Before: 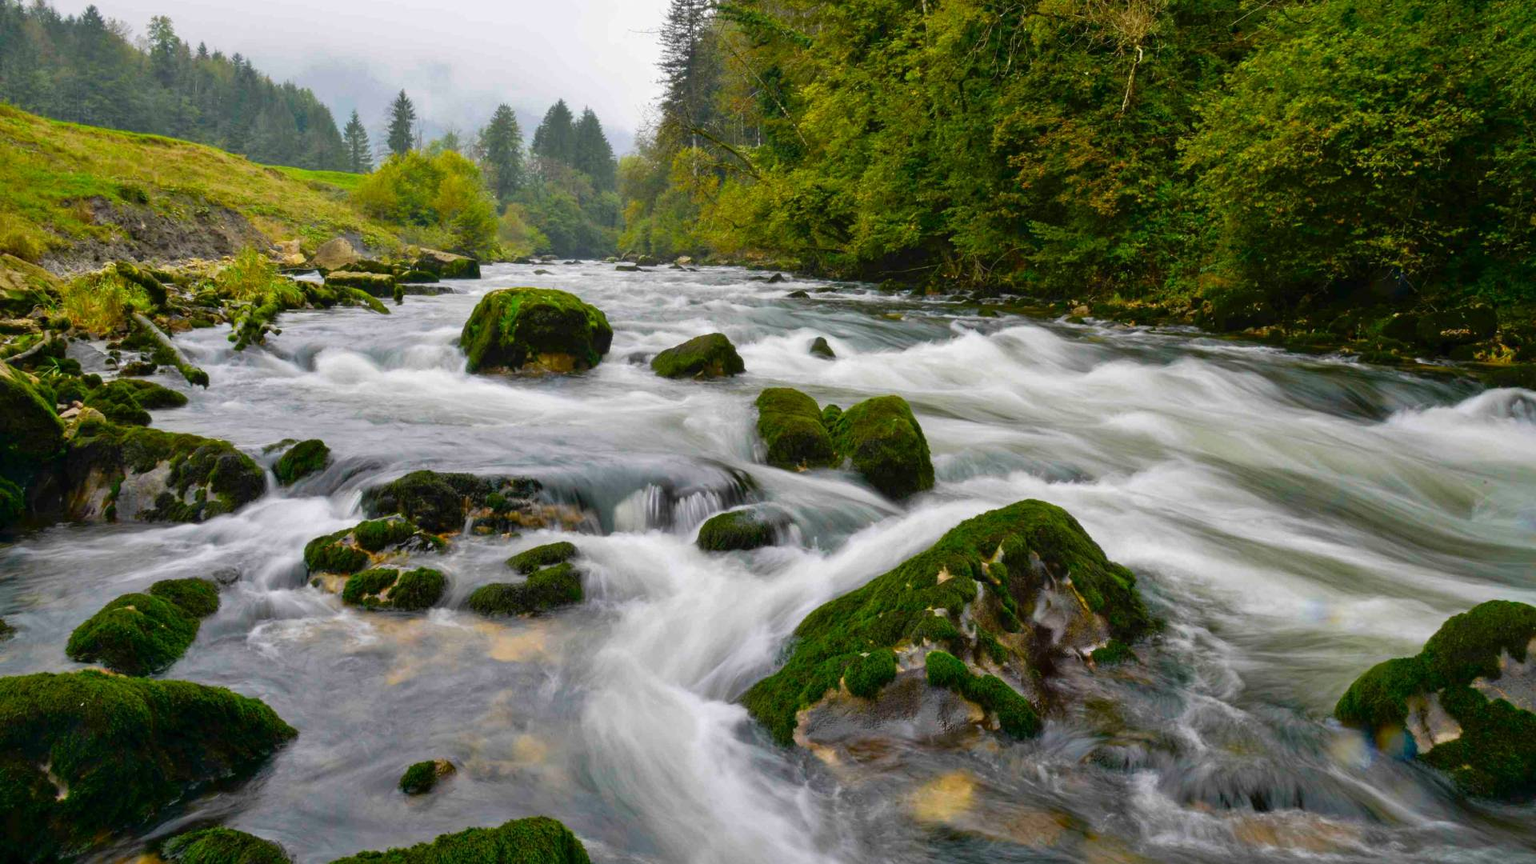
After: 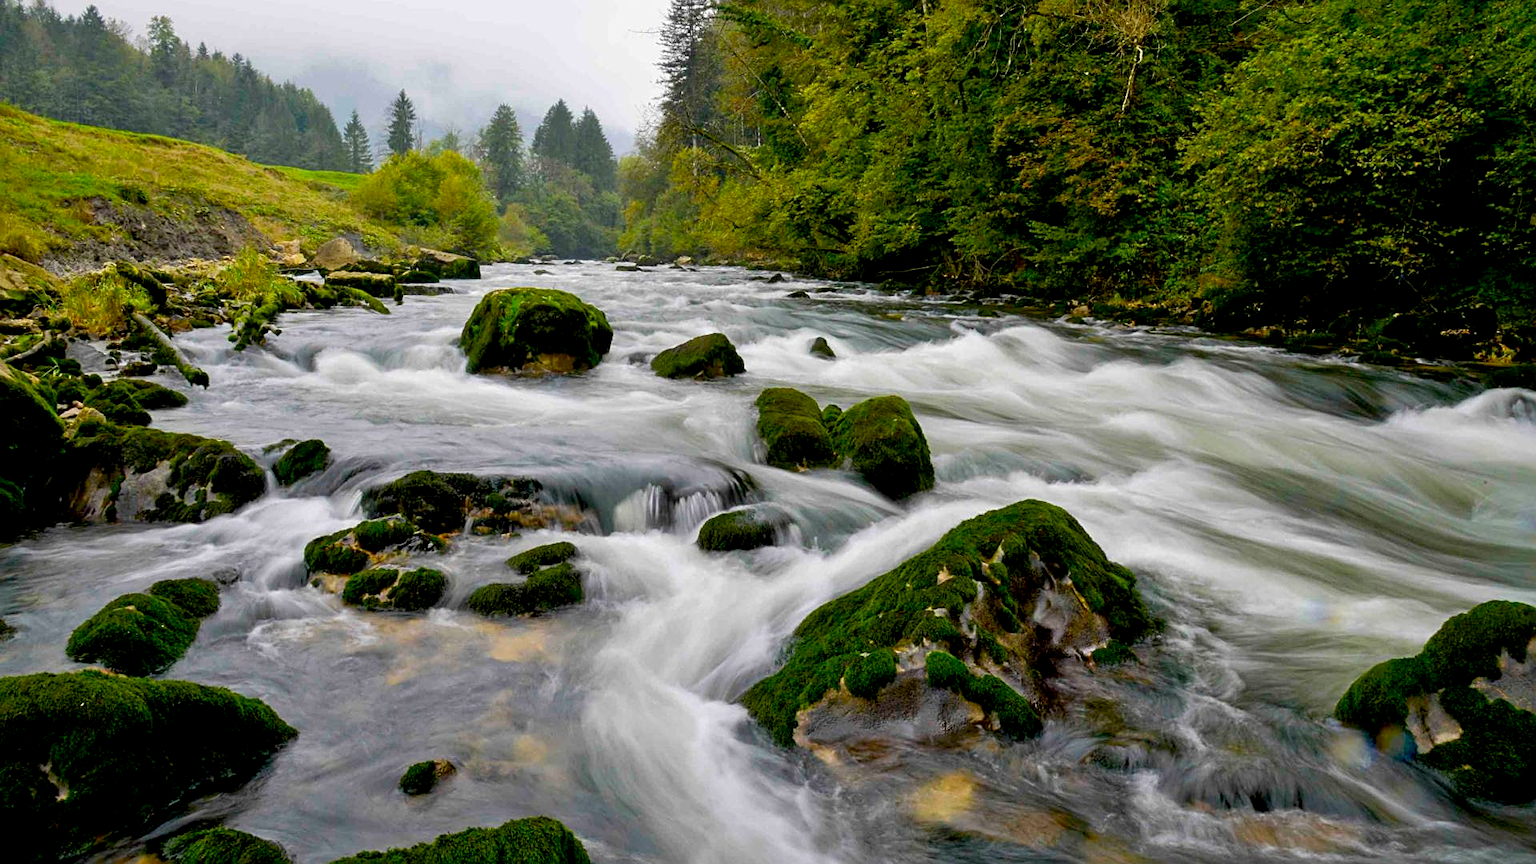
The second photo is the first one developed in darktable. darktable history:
exposure: black level correction 0.011, compensate highlight preservation false
sharpen: on, module defaults
